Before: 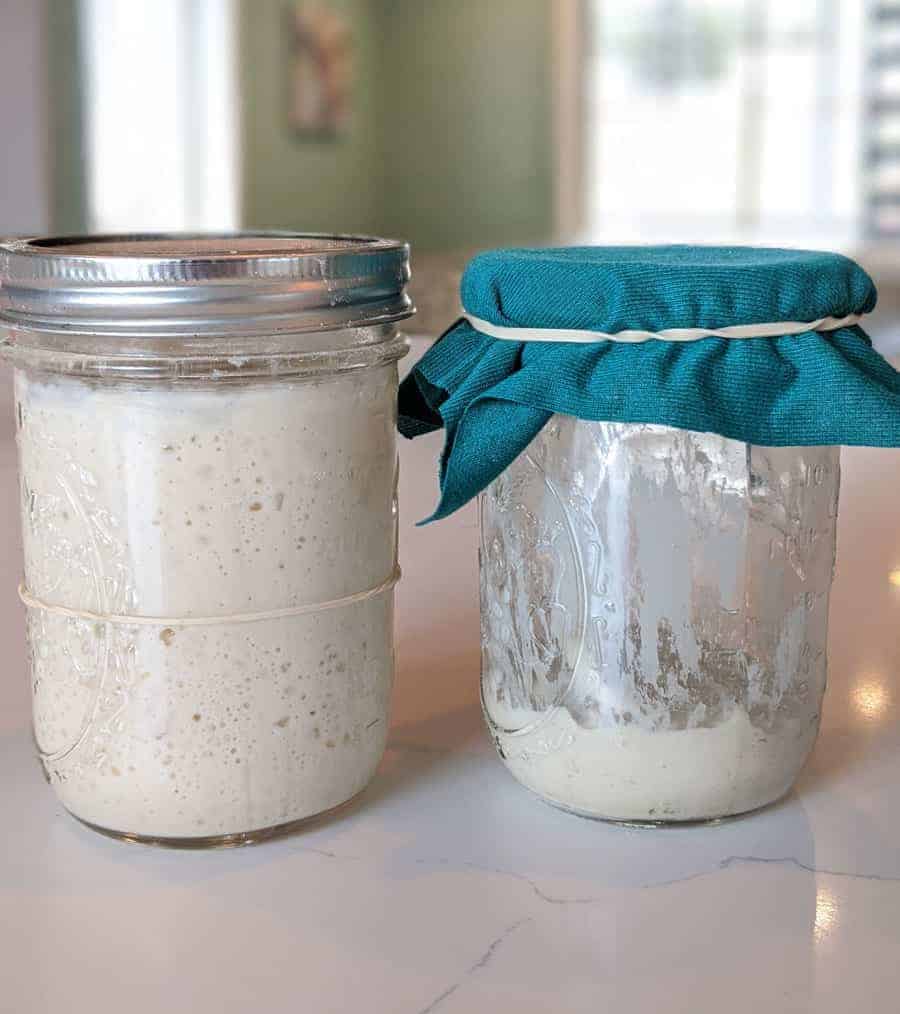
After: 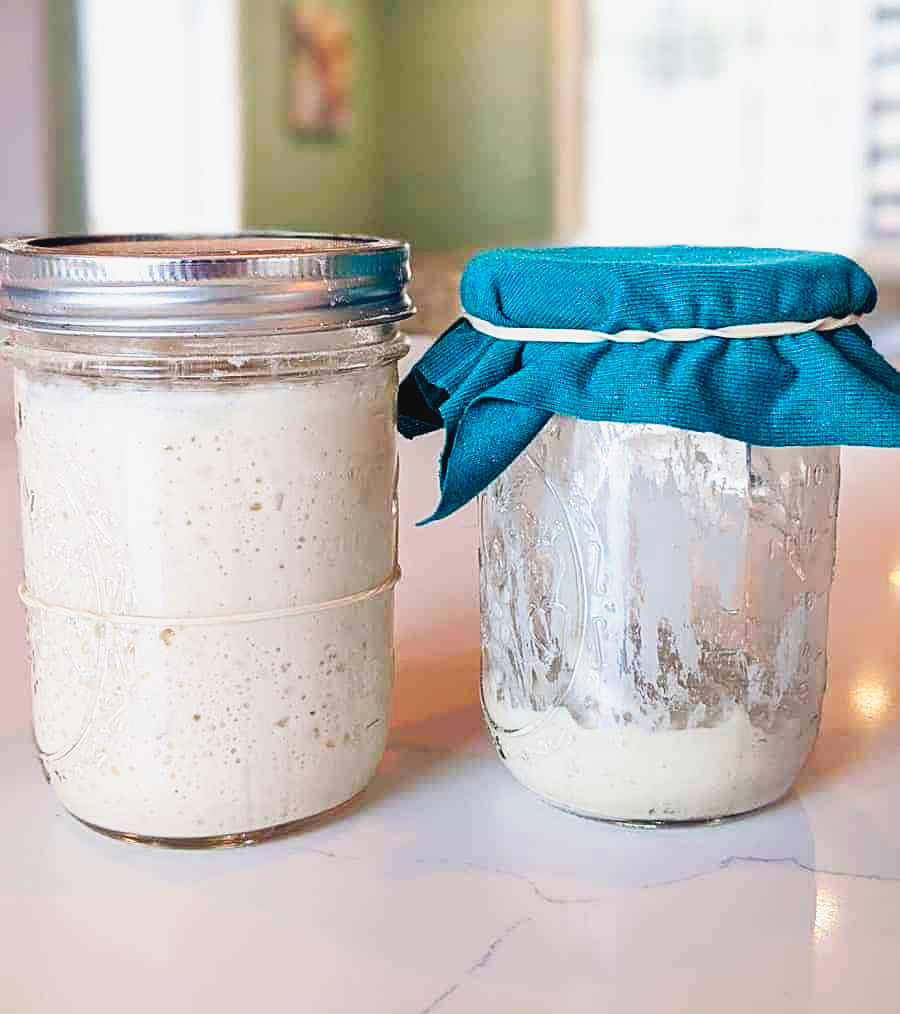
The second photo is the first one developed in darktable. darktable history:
tone curve: curves: ch0 [(0, 0.039) (0.104, 0.094) (0.285, 0.301) (0.673, 0.796) (0.845, 0.932) (0.994, 0.971)]; ch1 [(0, 0) (0.356, 0.385) (0.424, 0.405) (0.498, 0.502) (0.586, 0.57) (0.657, 0.642) (1, 1)]; ch2 [(0, 0) (0.424, 0.438) (0.46, 0.453) (0.515, 0.505) (0.557, 0.57) (0.612, 0.583) (0.722, 0.67) (1, 1)], preserve colors none
color balance rgb: power › chroma 0.288%, power › hue 22.26°, global offset › chroma 0.135%, global offset › hue 253.94°, linear chroma grading › global chroma 15.314%, perceptual saturation grading › global saturation 20%, perceptual saturation grading › highlights -25.372%, perceptual saturation grading › shadows 49.407%
sharpen: on, module defaults
